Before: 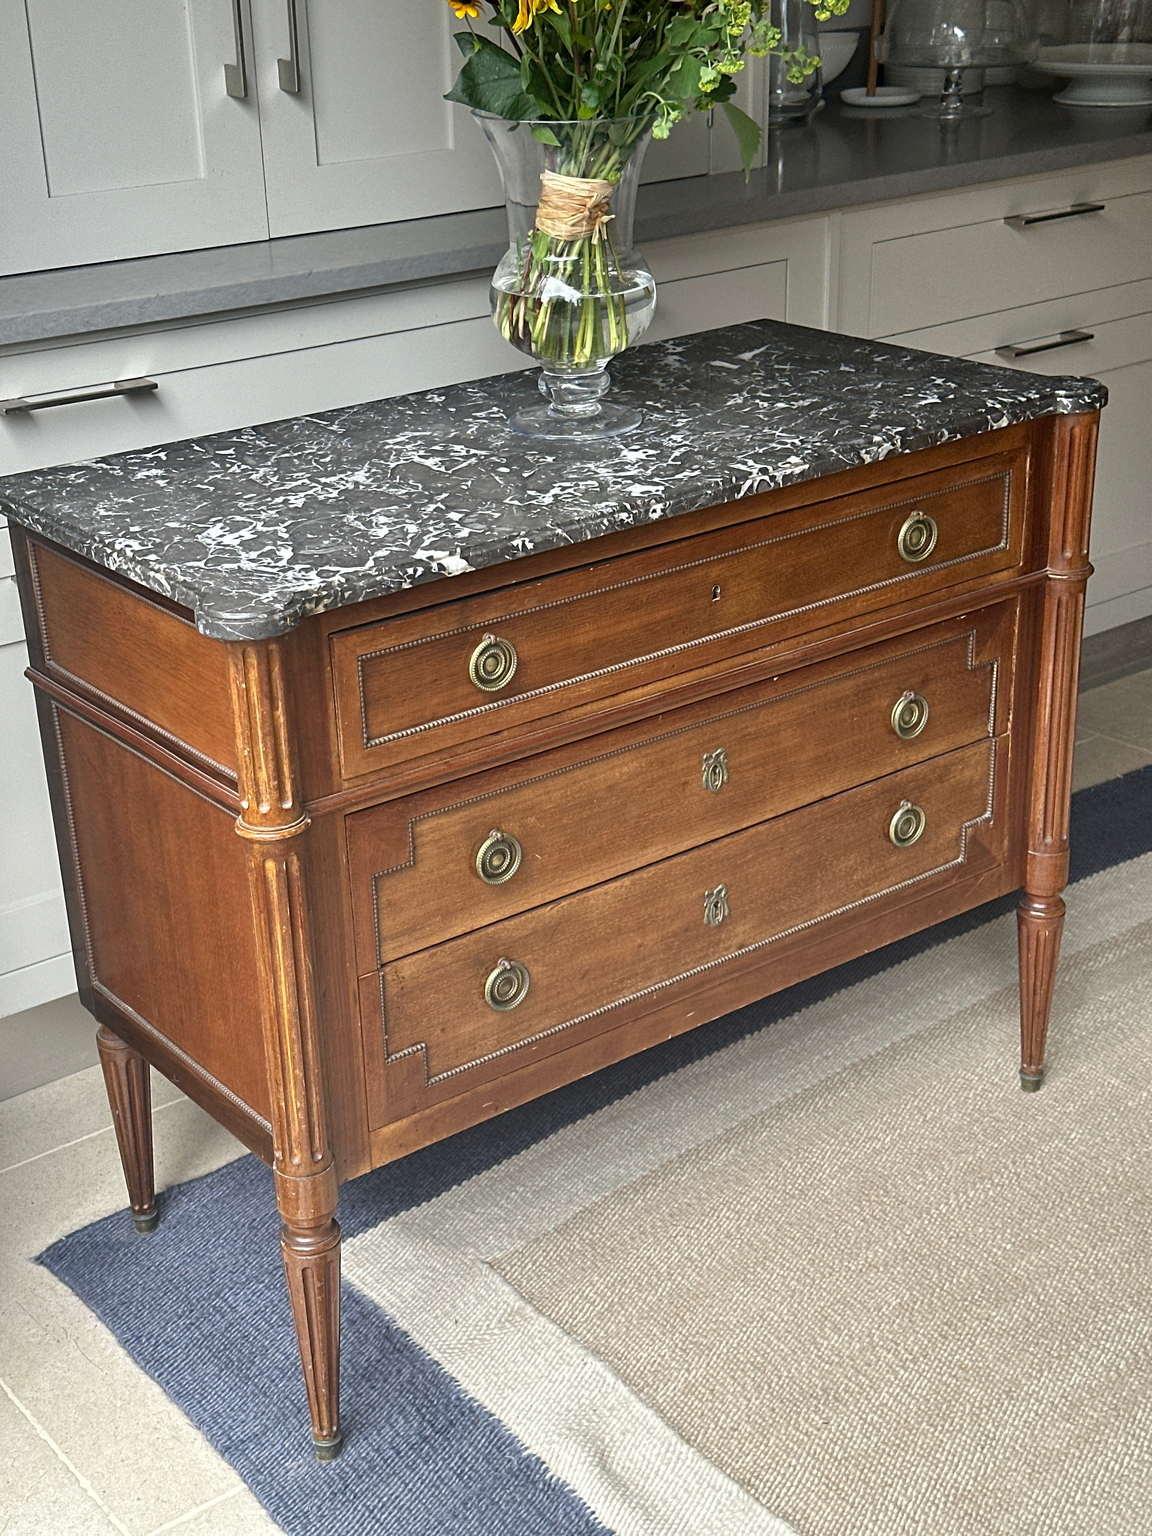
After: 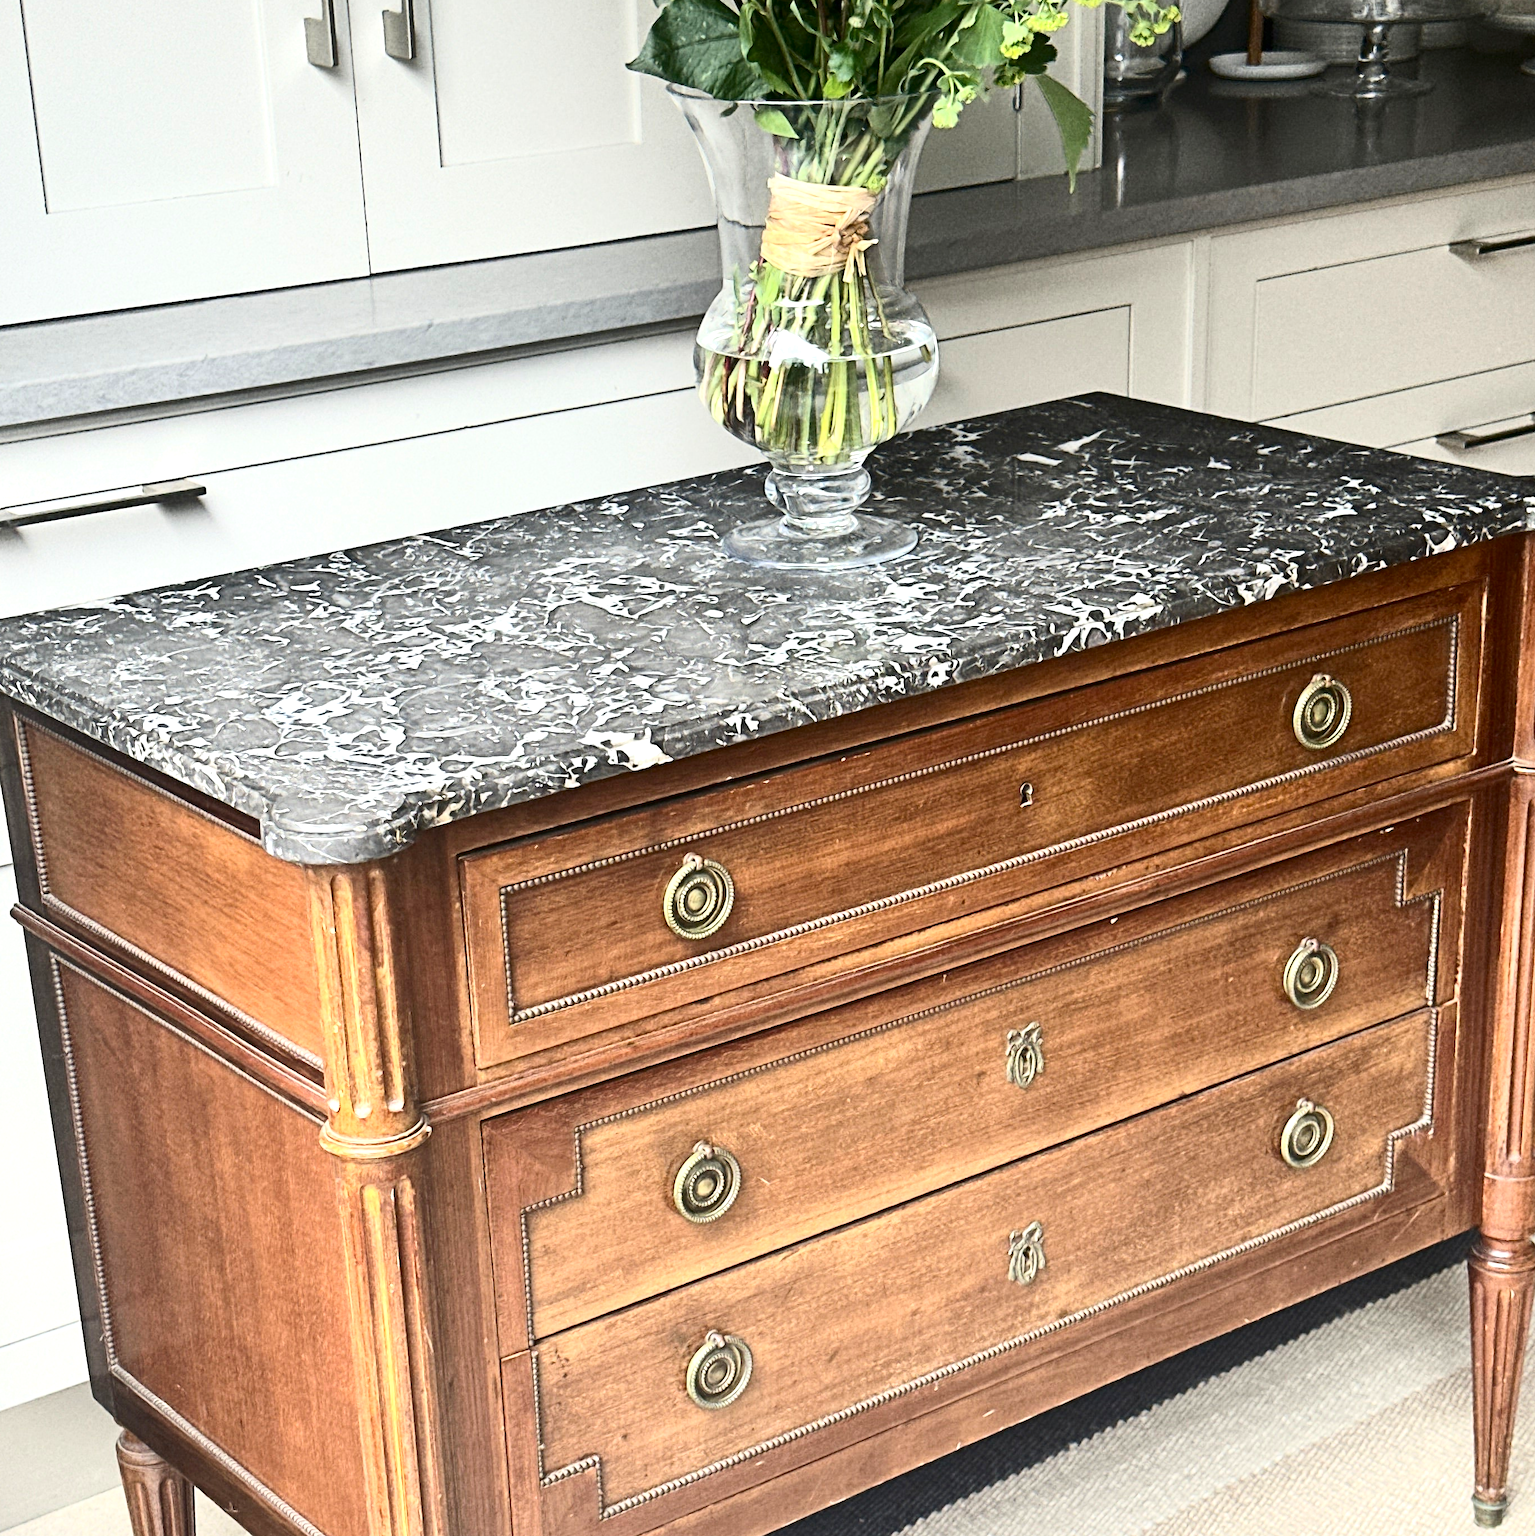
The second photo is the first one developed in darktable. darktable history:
contrast brightness saturation: contrast 0.381, brightness 0.101
exposure: black level correction 0, exposure 0.684 EV, compensate highlight preservation false
crop: left 1.533%, top 3.405%, right 7.72%, bottom 28.499%
